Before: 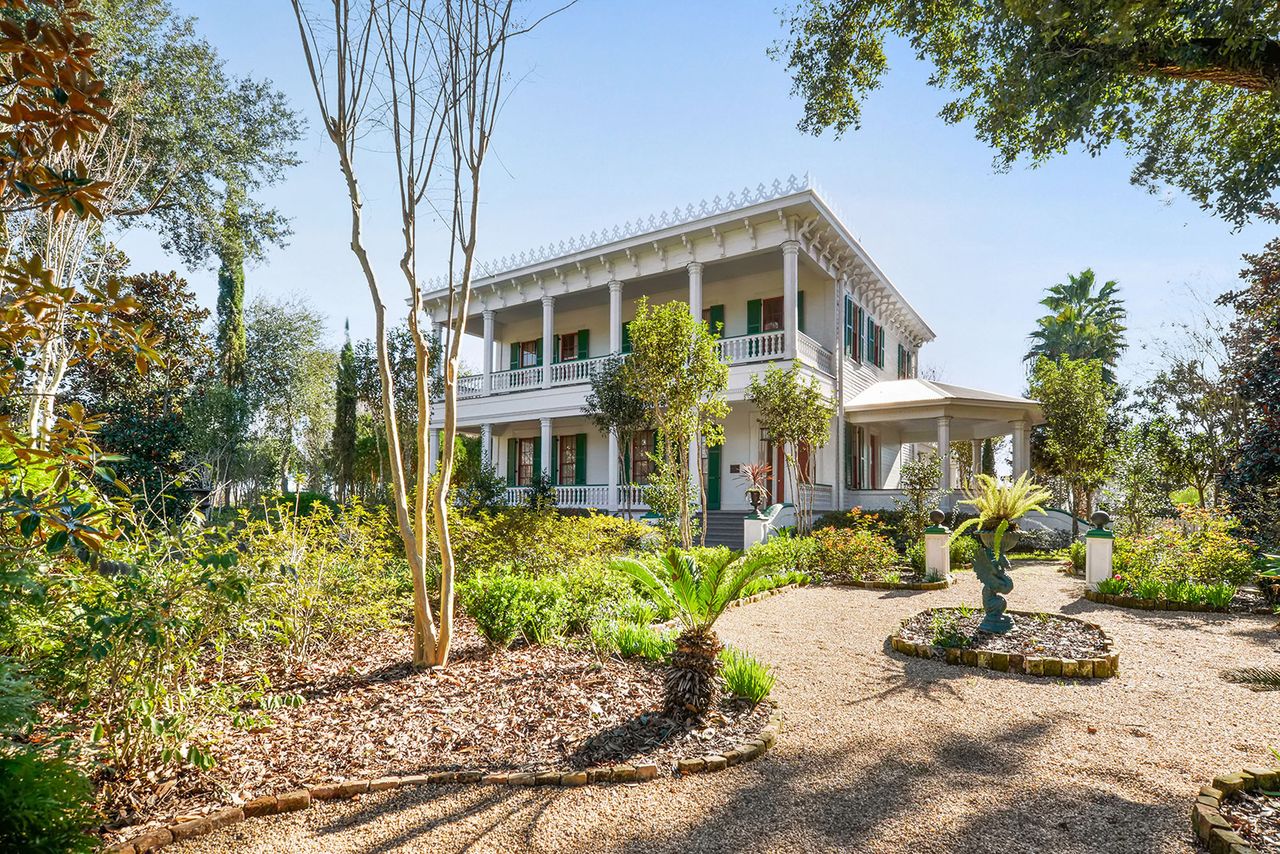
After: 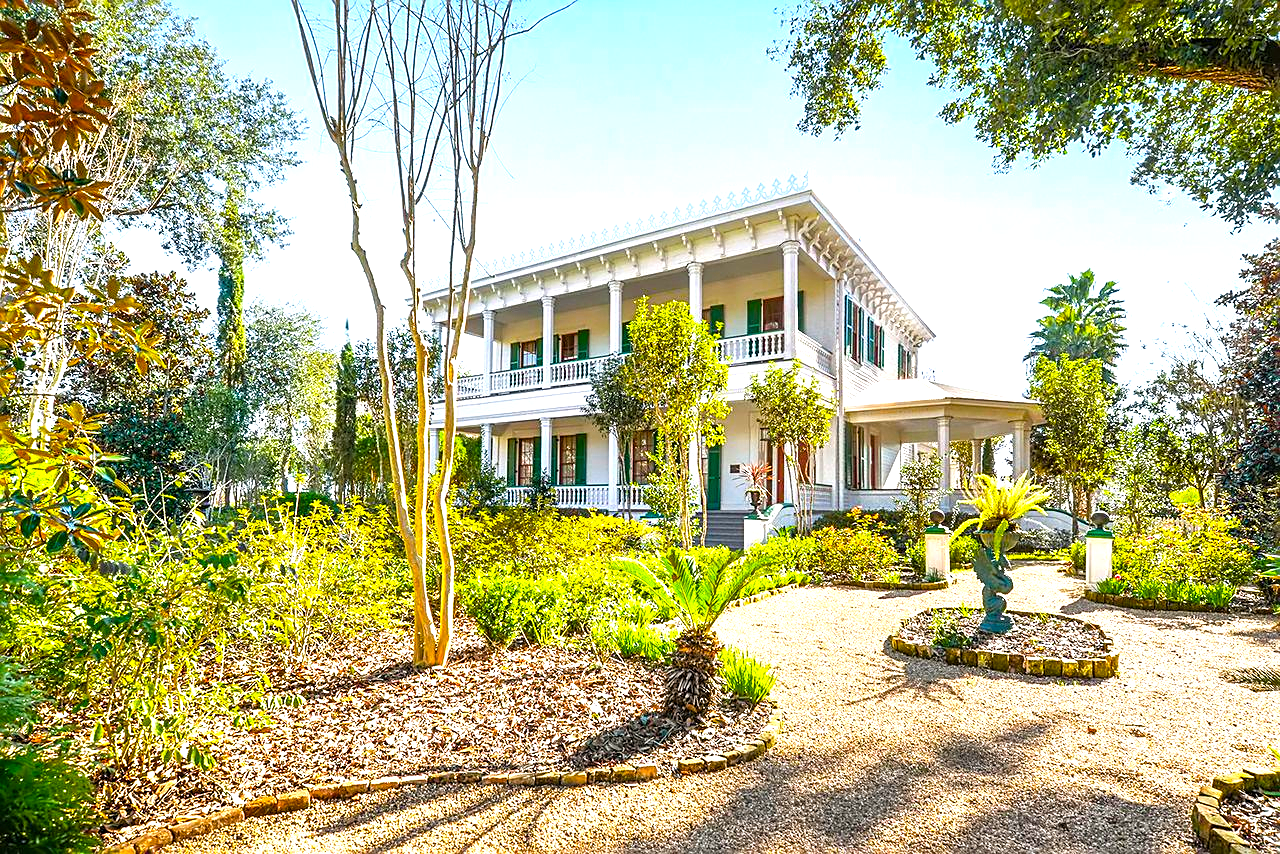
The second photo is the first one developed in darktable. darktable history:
color balance rgb: linear chroma grading › global chroma 15%, perceptual saturation grading › global saturation 30%
sharpen: on, module defaults
exposure: black level correction 0, exposure 1 EV, compensate exposure bias true, compensate highlight preservation false
